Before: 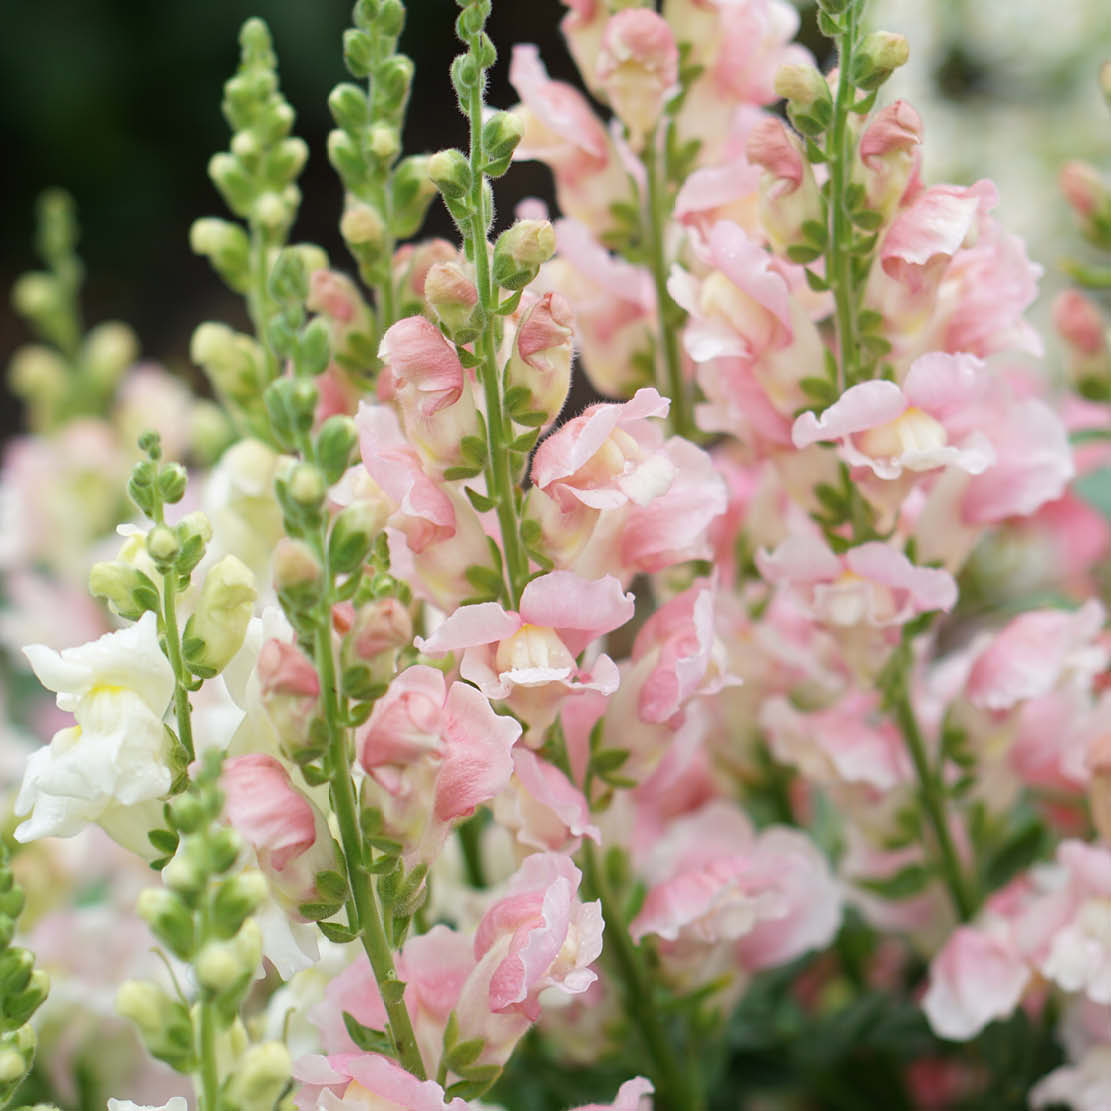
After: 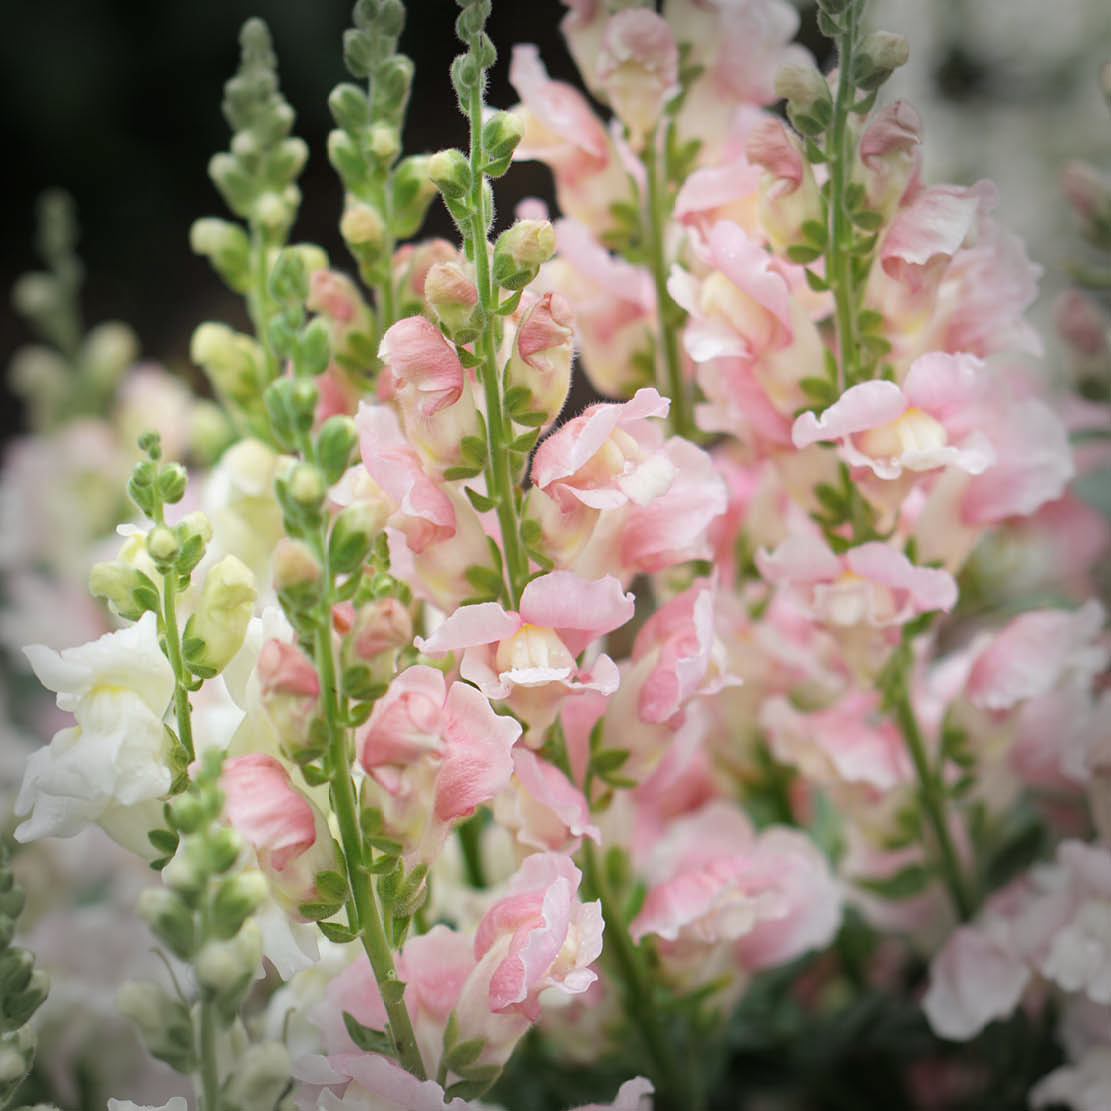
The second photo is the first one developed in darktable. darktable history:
vignetting: fall-off start 76.11%, fall-off radius 26.88%, width/height ratio 0.978
